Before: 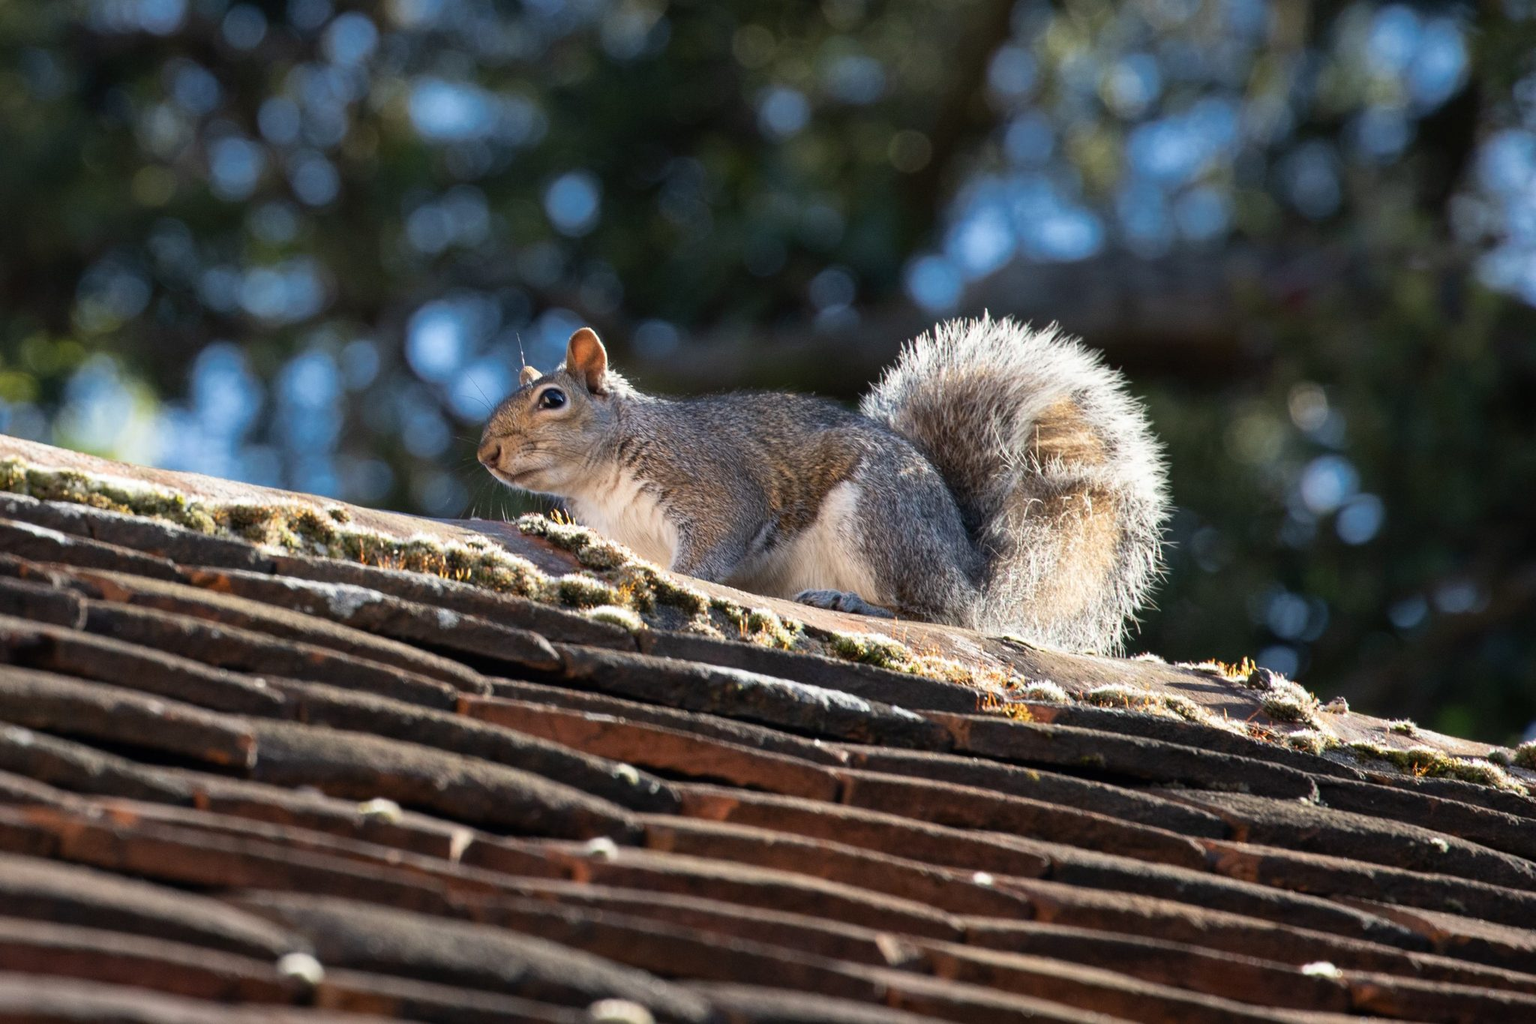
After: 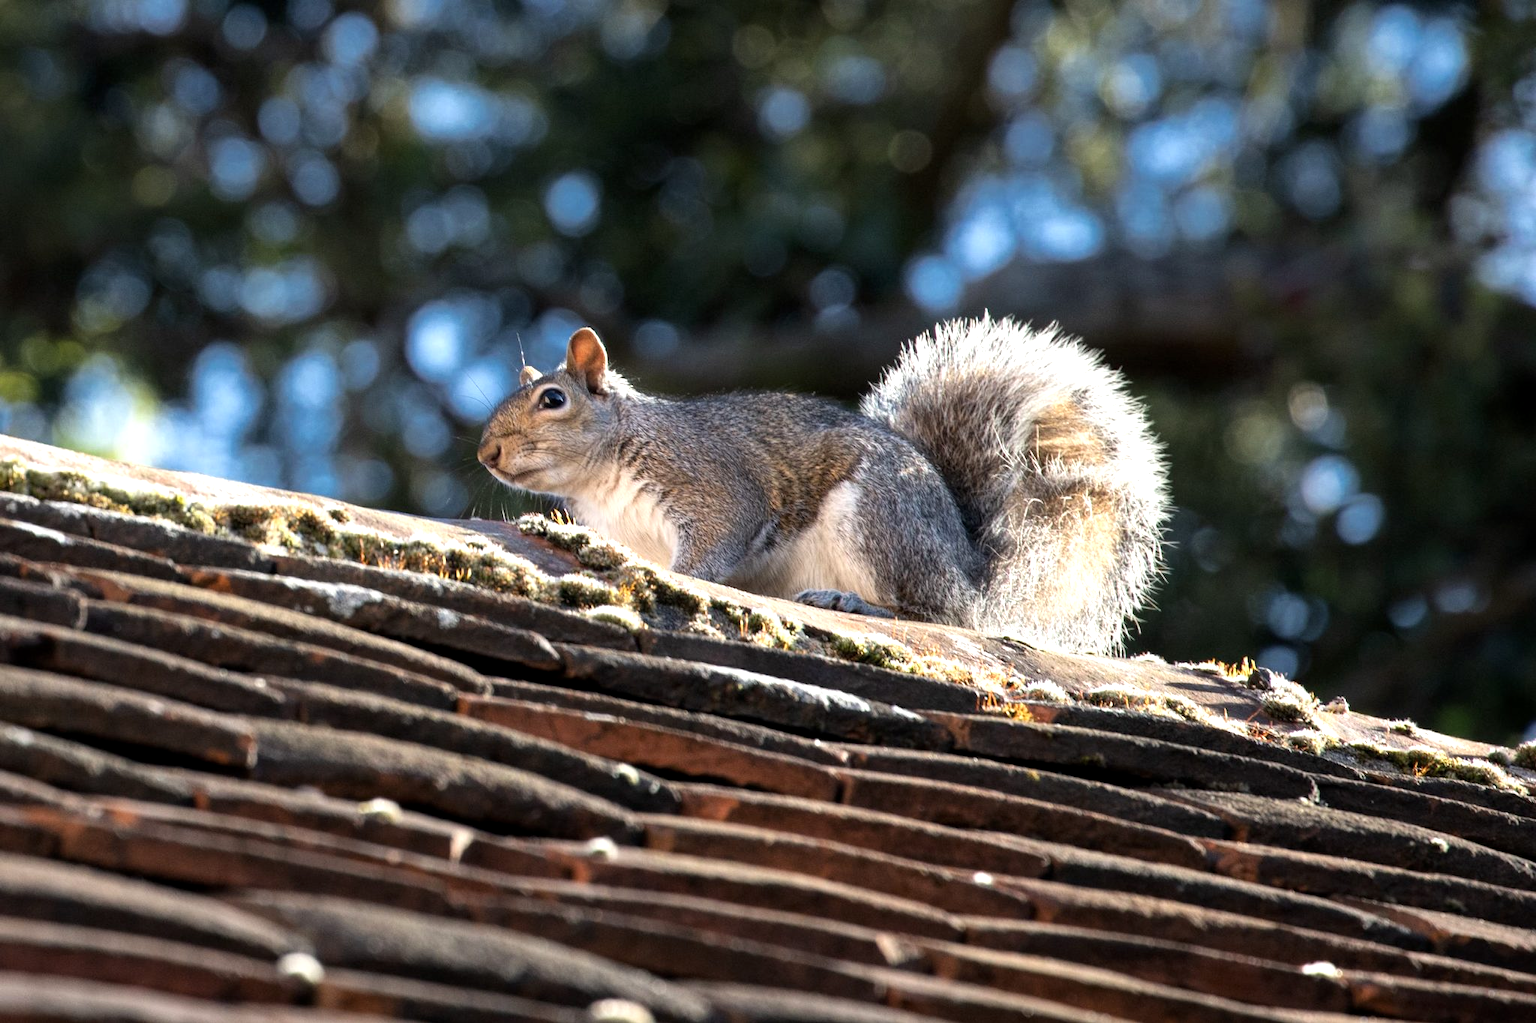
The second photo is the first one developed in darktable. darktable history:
local contrast: highlights 107%, shadows 101%, detail 119%, midtone range 0.2
tone equalizer: -8 EV -0.417 EV, -7 EV -0.376 EV, -6 EV -0.308 EV, -5 EV -0.189 EV, -3 EV 0.226 EV, -2 EV 0.322 EV, -1 EV 0.412 EV, +0 EV 0.399 EV
